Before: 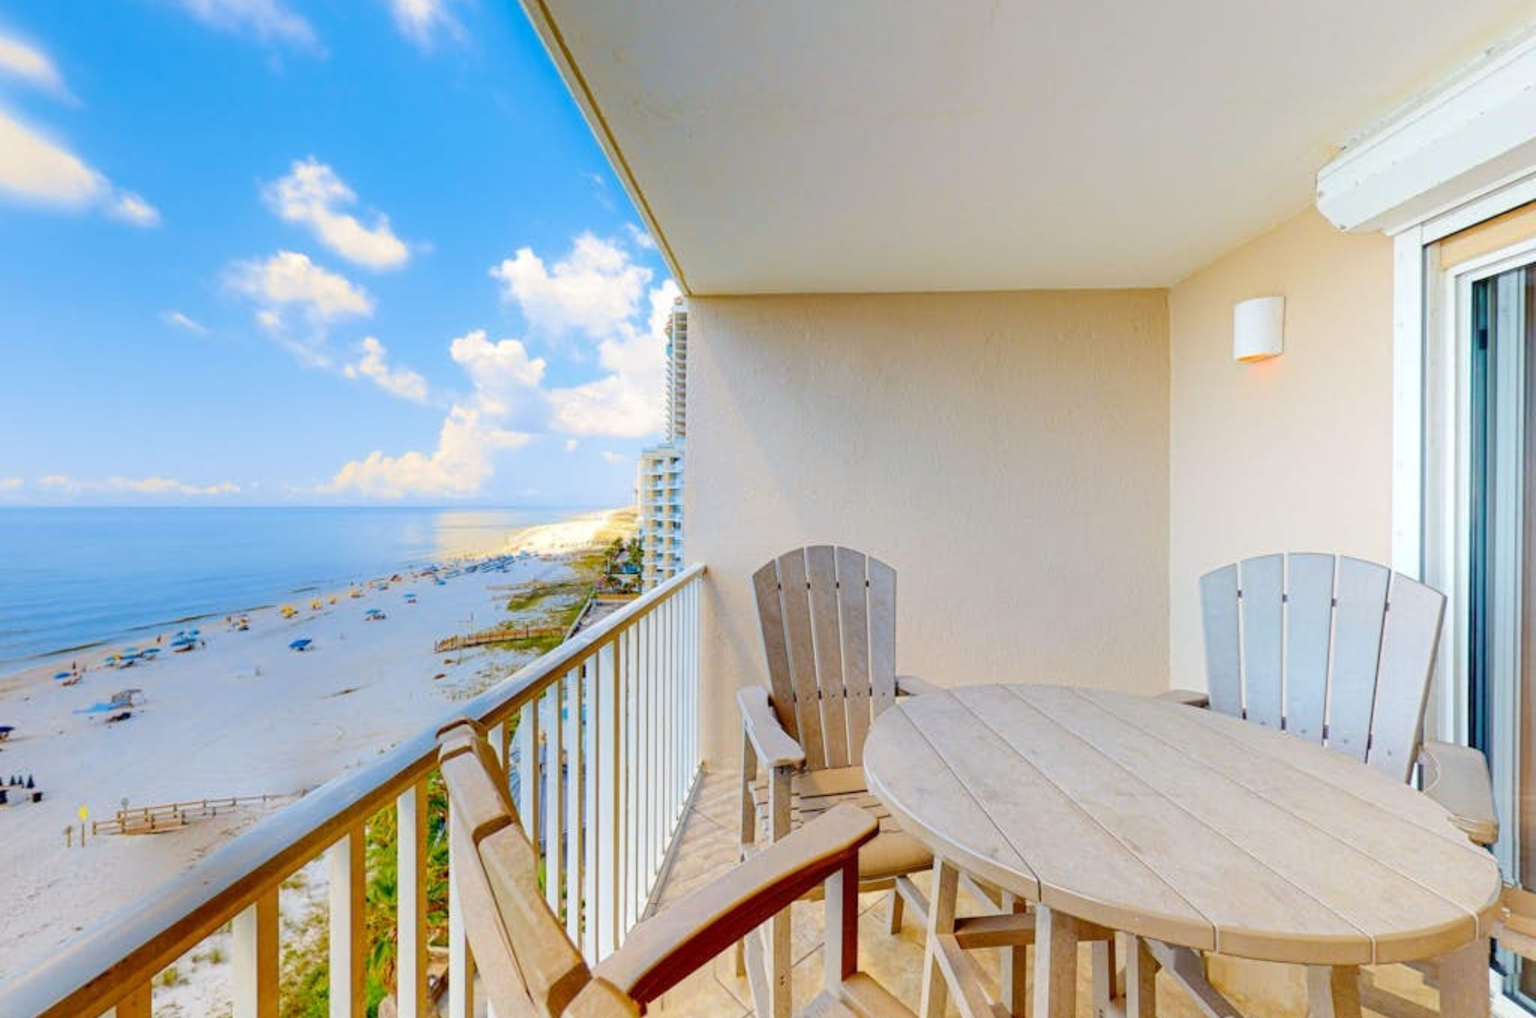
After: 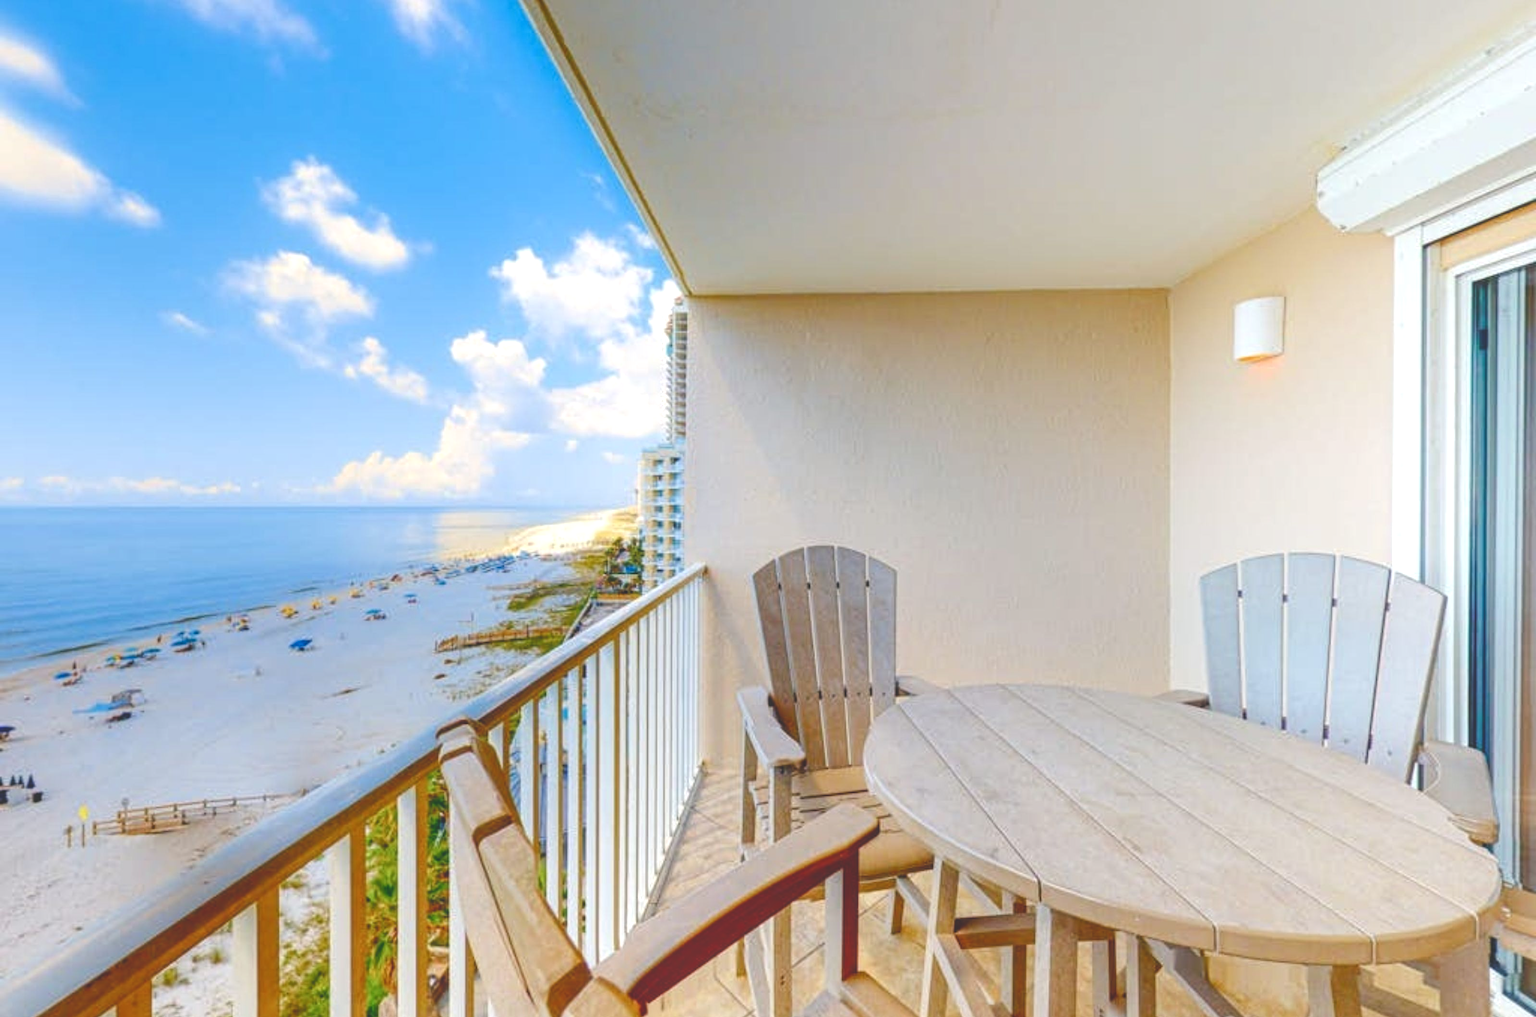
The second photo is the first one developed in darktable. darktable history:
local contrast: on, module defaults
exposure: black level correction -0.042, exposure 0.061 EV, compensate exposure bias true, compensate highlight preservation false
color balance rgb: shadows lift › chroma 1.02%, shadows lift › hue 214.6°, perceptual saturation grading › global saturation 20%, perceptual saturation grading › highlights -25.137%, perceptual saturation grading › shadows 49.963%
